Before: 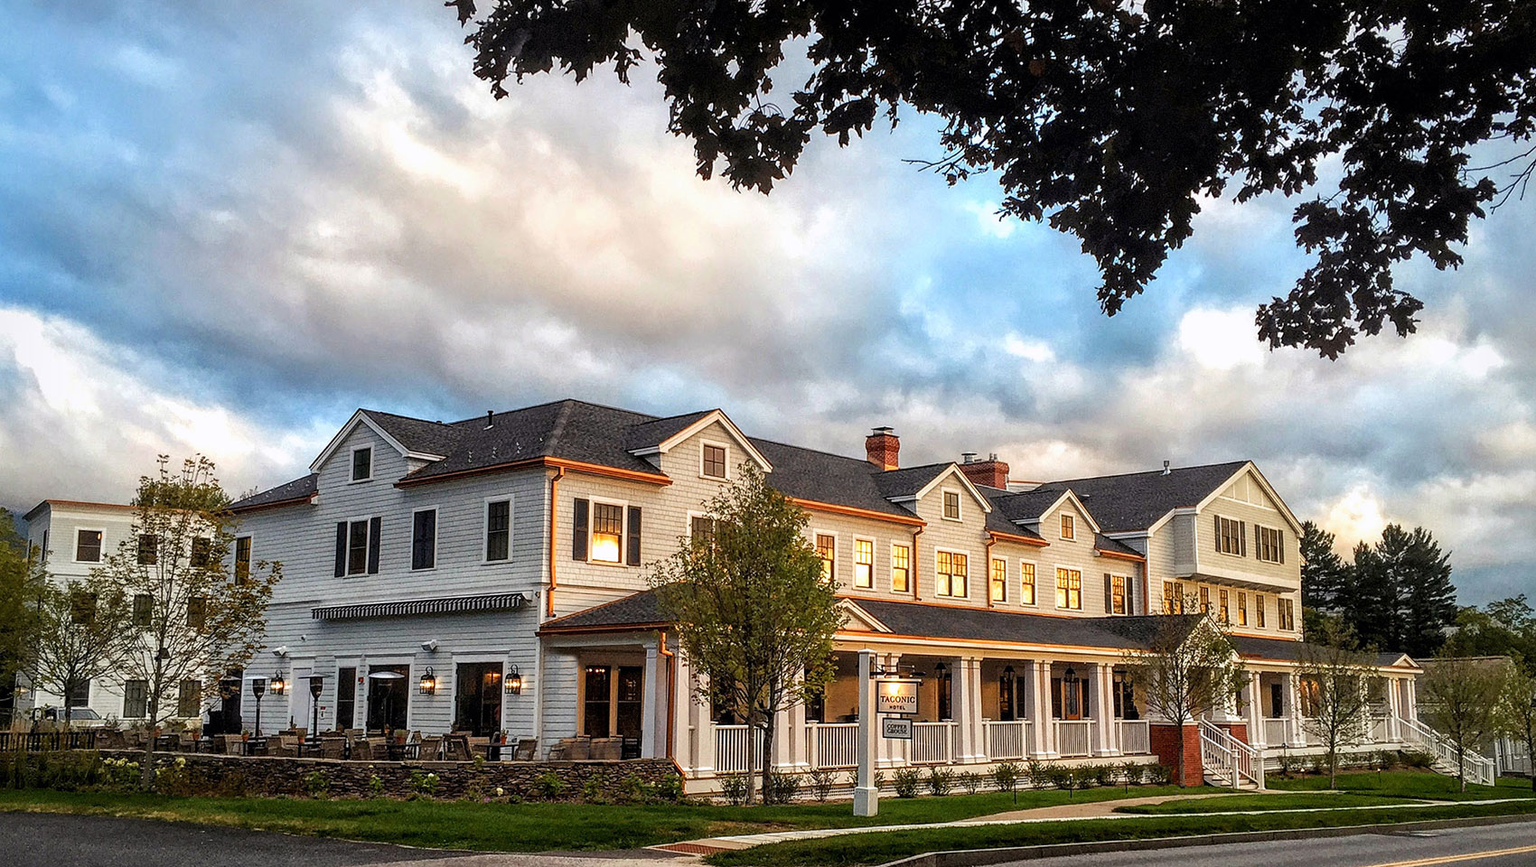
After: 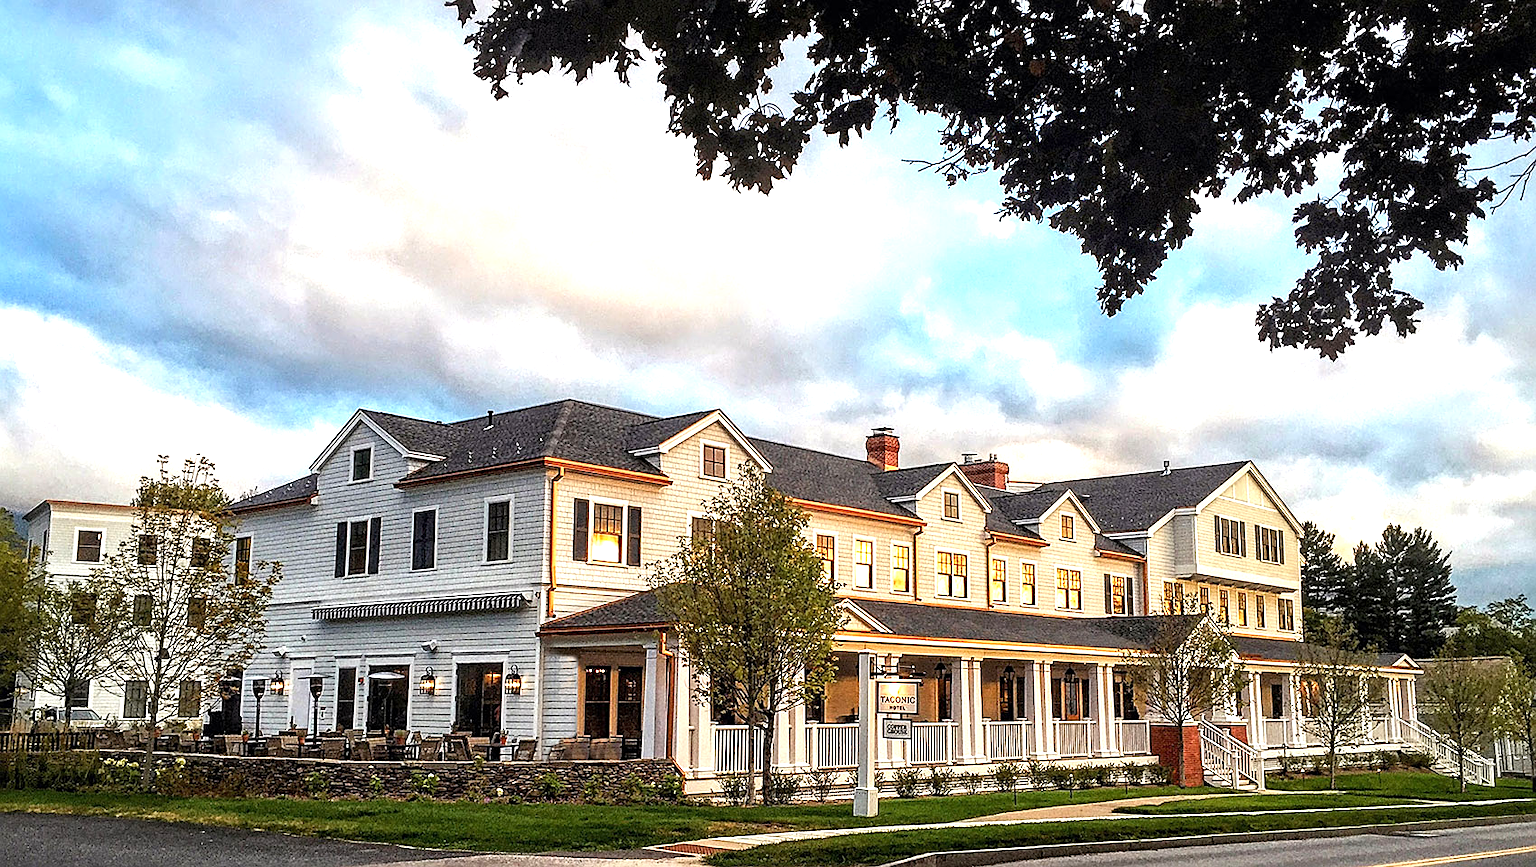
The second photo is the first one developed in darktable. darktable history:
exposure: exposure 0.749 EV, compensate highlight preservation false
sharpen: on, module defaults
